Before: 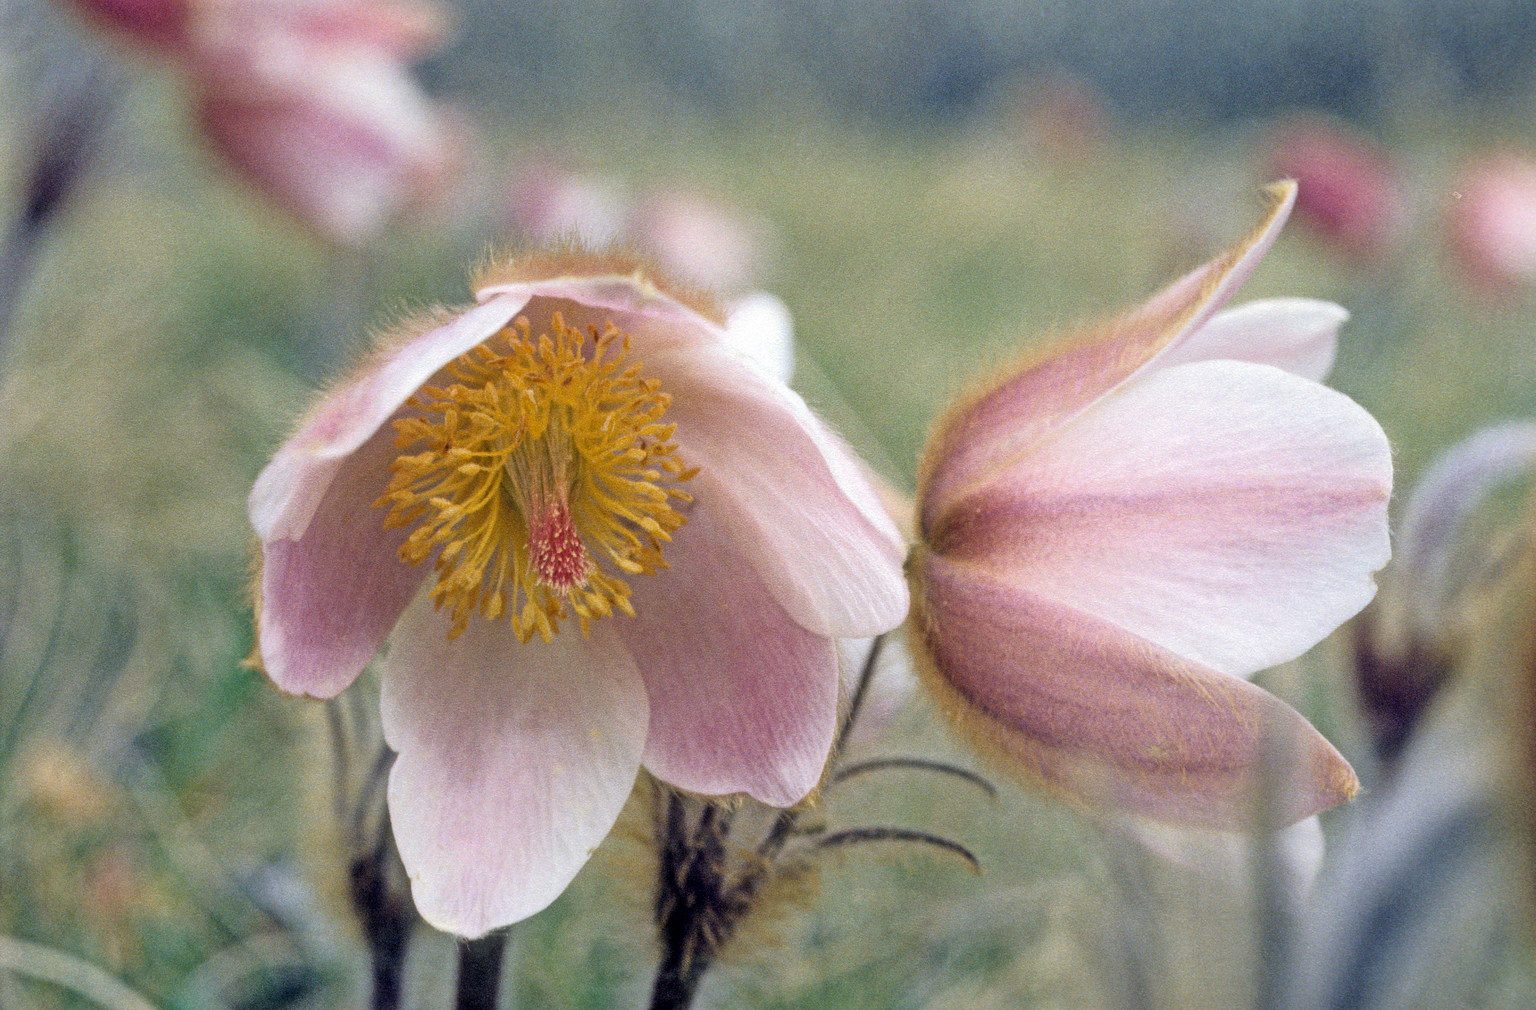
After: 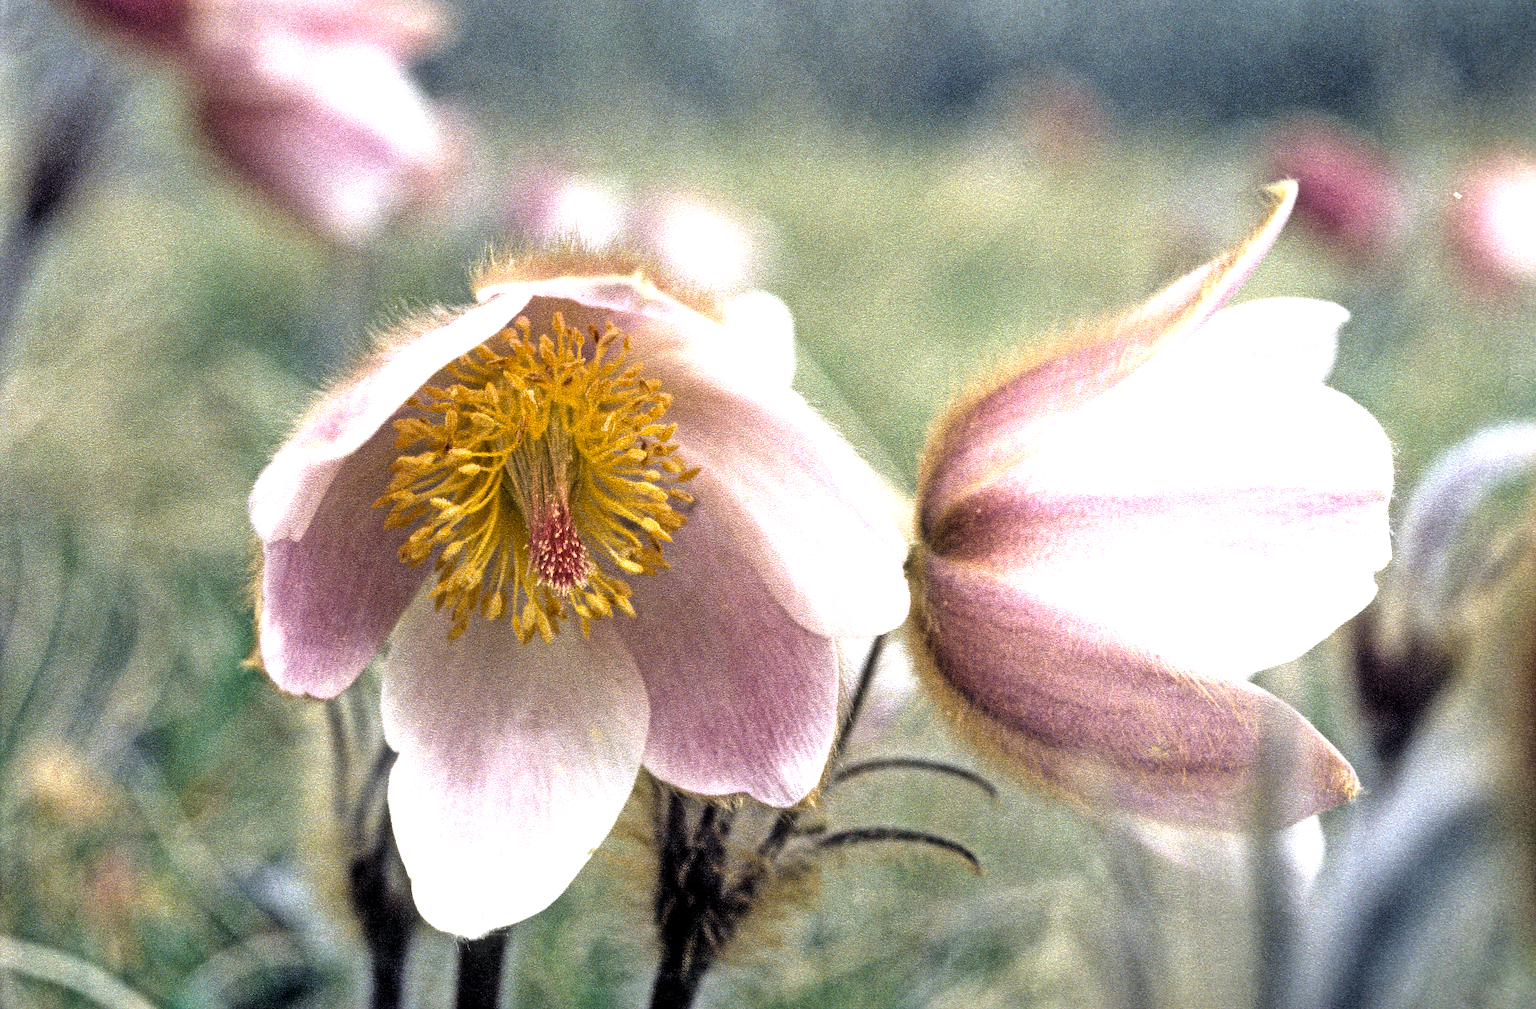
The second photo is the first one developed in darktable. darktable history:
exposure: black level correction 0.009, exposure 0.123 EV, compensate highlight preservation false
levels: levels [0.044, 0.475, 0.791]
sharpen: on, module defaults
